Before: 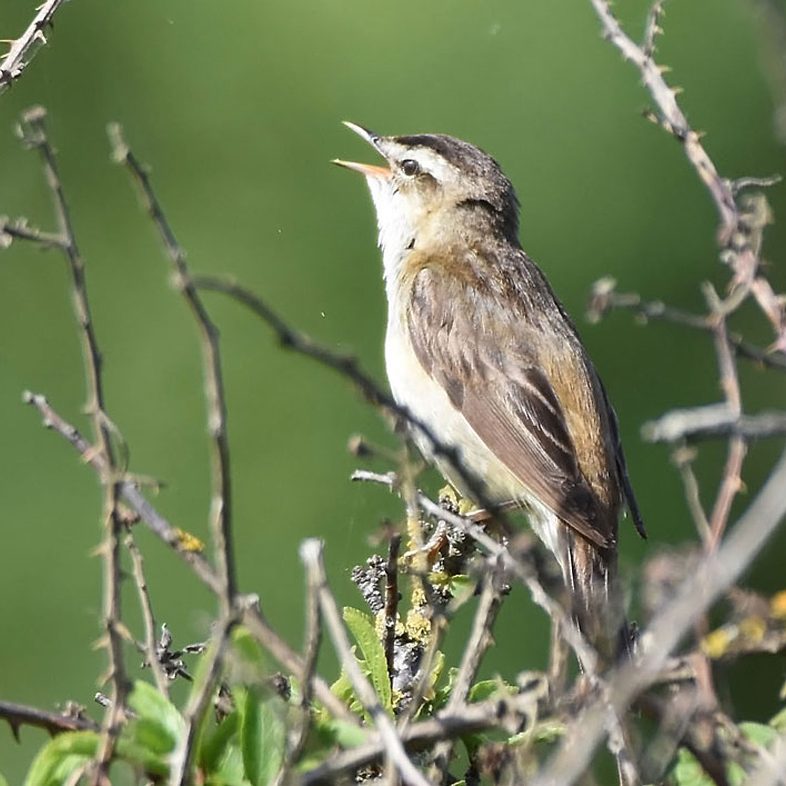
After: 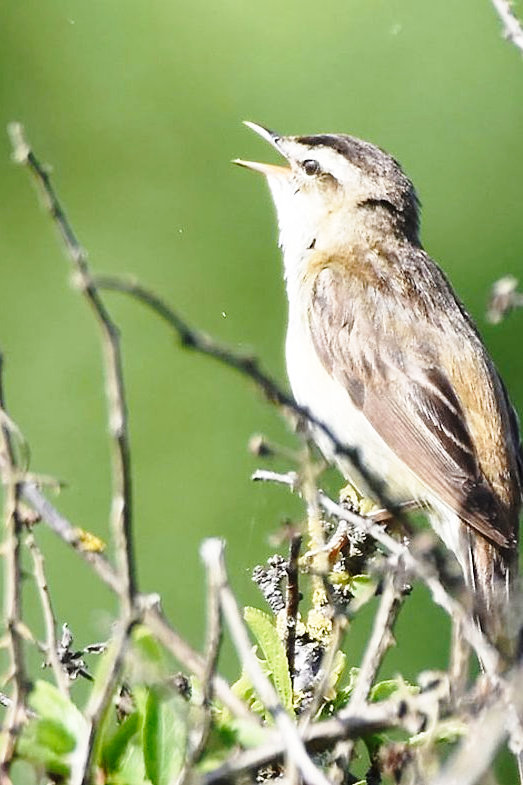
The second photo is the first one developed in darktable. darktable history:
base curve: curves: ch0 [(0, 0) (0.028, 0.03) (0.121, 0.232) (0.46, 0.748) (0.859, 0.968) (1, 1)], preserve colors none
crop and rotate: left 12.648%, right 20.685%
